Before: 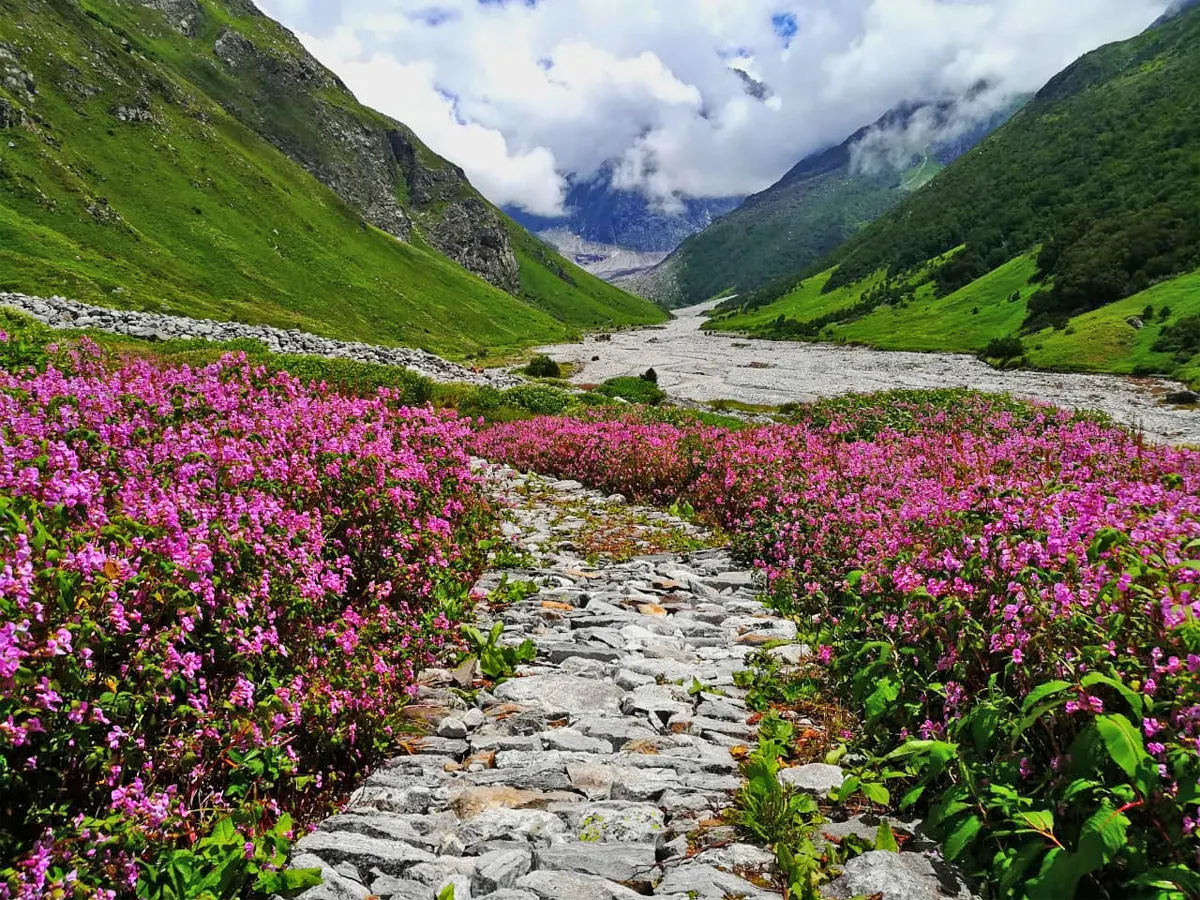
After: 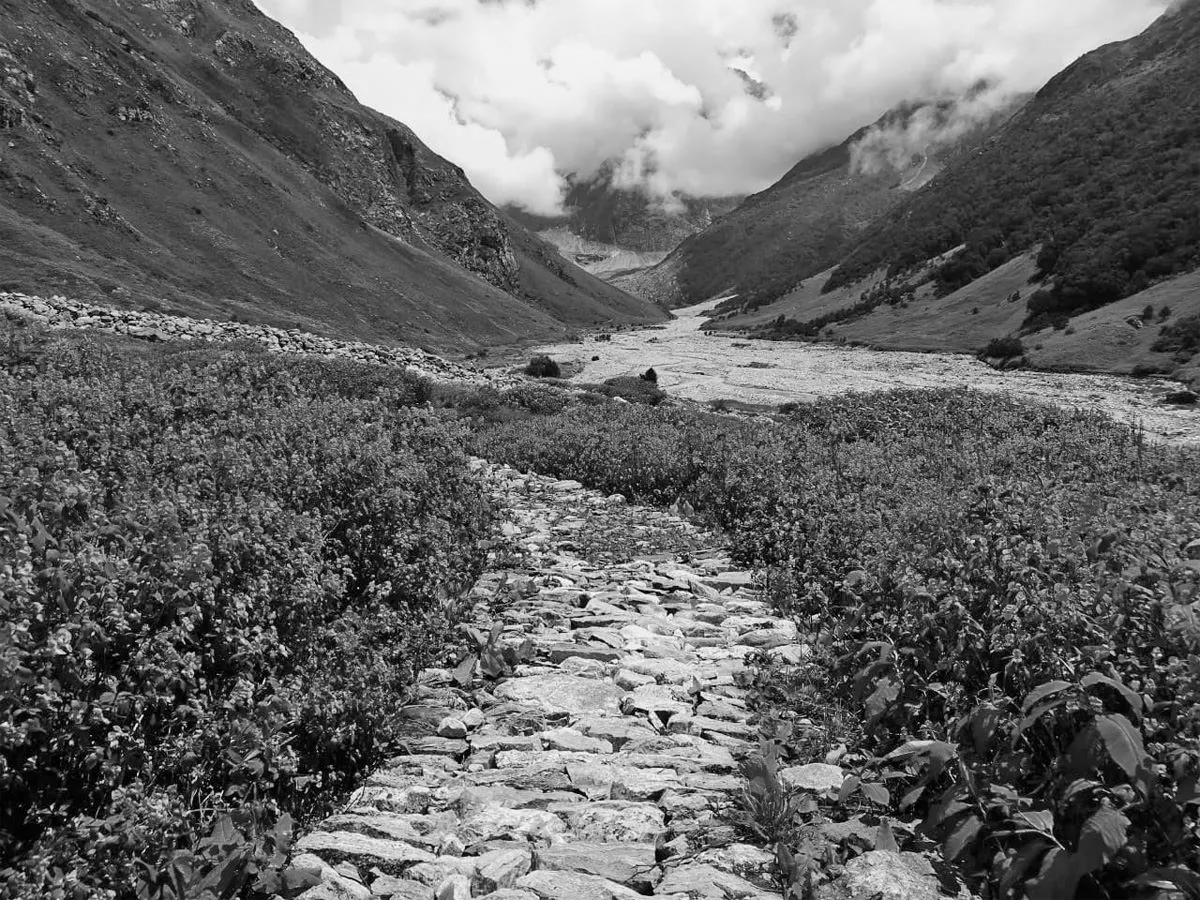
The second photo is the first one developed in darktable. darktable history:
monochrome: a 0, b 0, size 0.5, highlights 0.57
shadows and highlights: shadows -24.28, highlights 49.77, soften with gaussian
